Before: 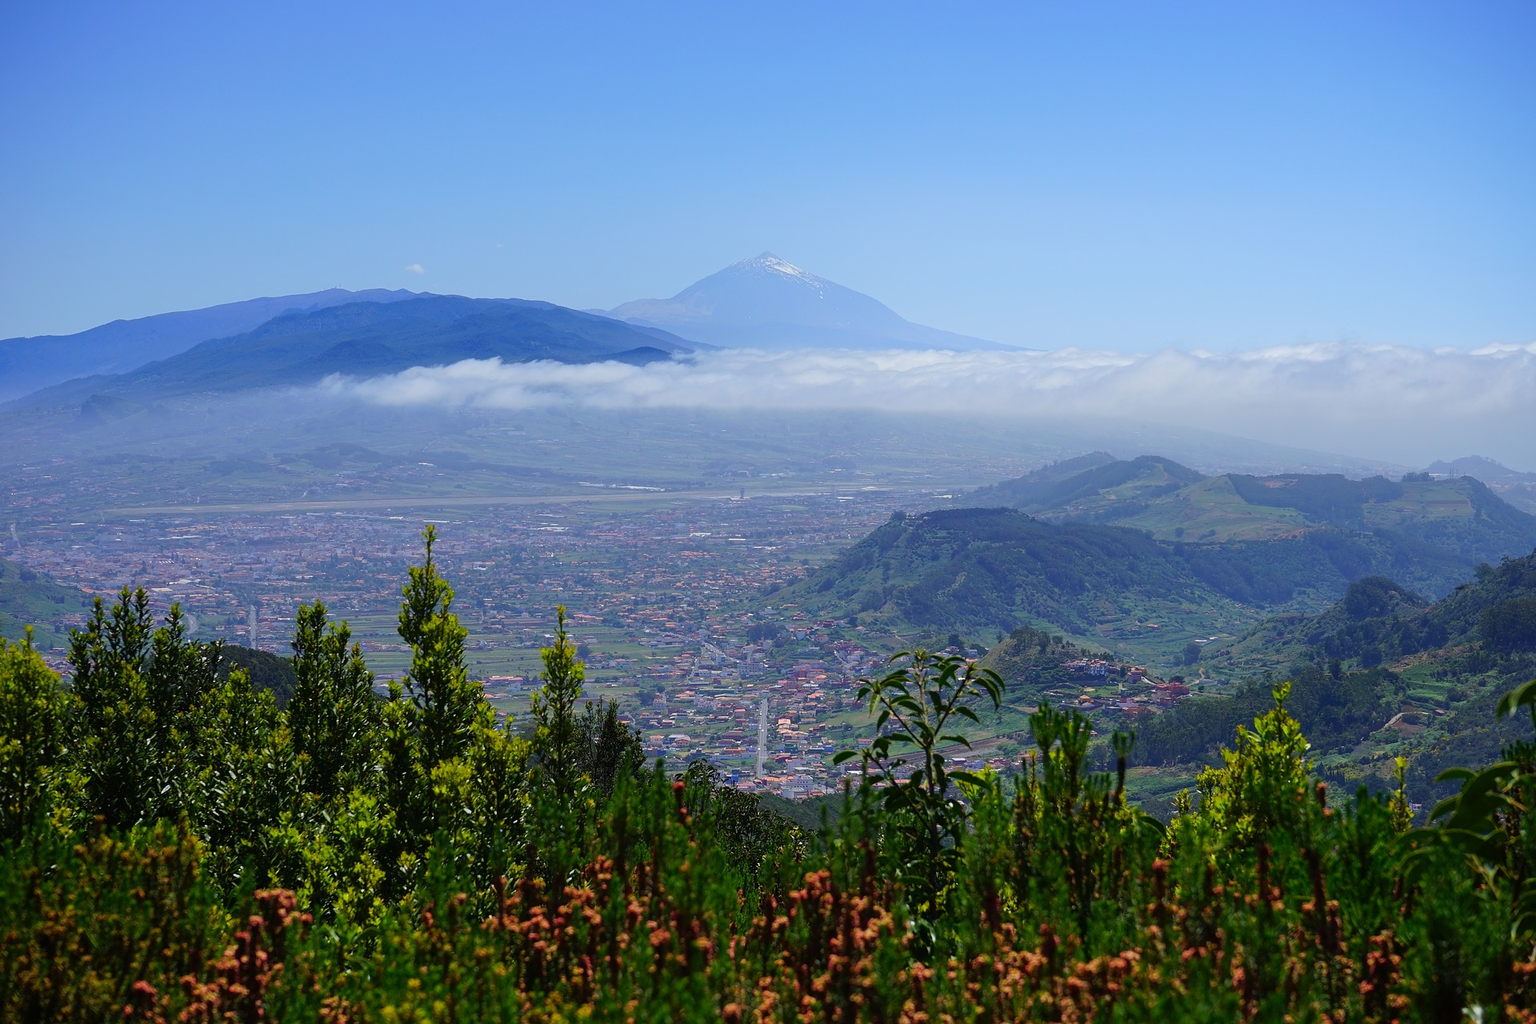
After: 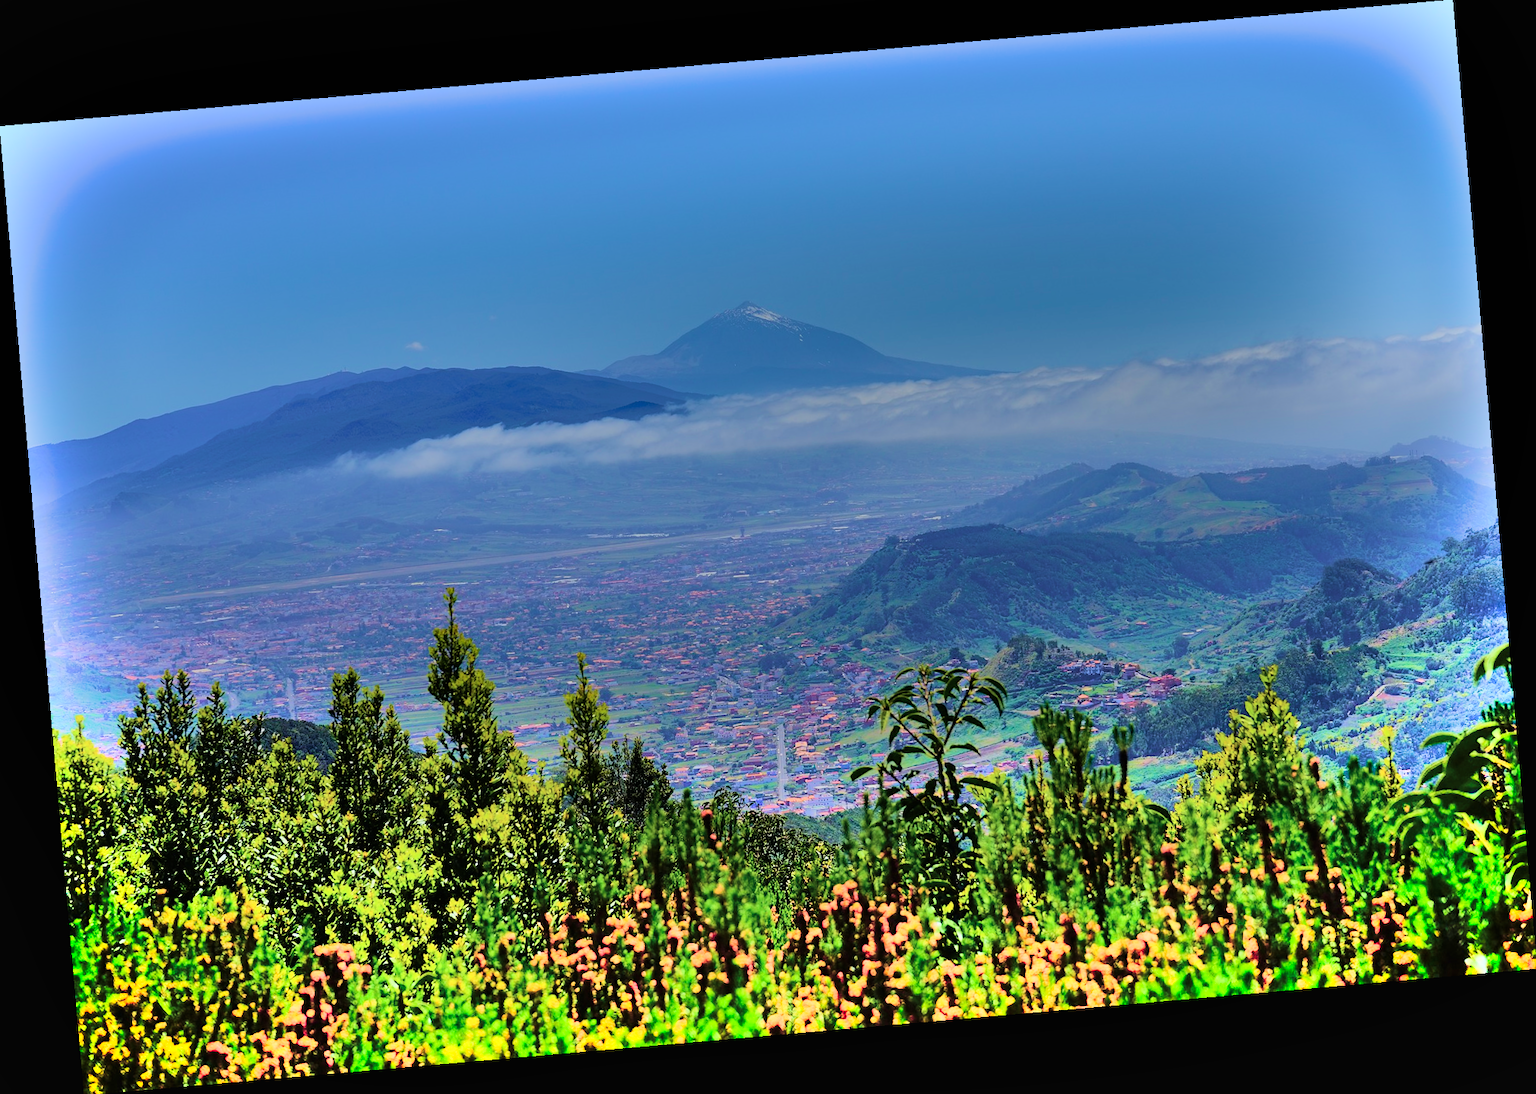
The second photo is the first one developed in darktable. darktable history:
velvia: strength 74%
filmic rgb: hardness 4.17
shadows and highlights: radius 123.98, shadows 100, white point adjustment -3, highlights -100, highlights color adjustment 89.84%, soften with gaussian
rotate and perspective: rotation -4.98°, automatic cropping off
